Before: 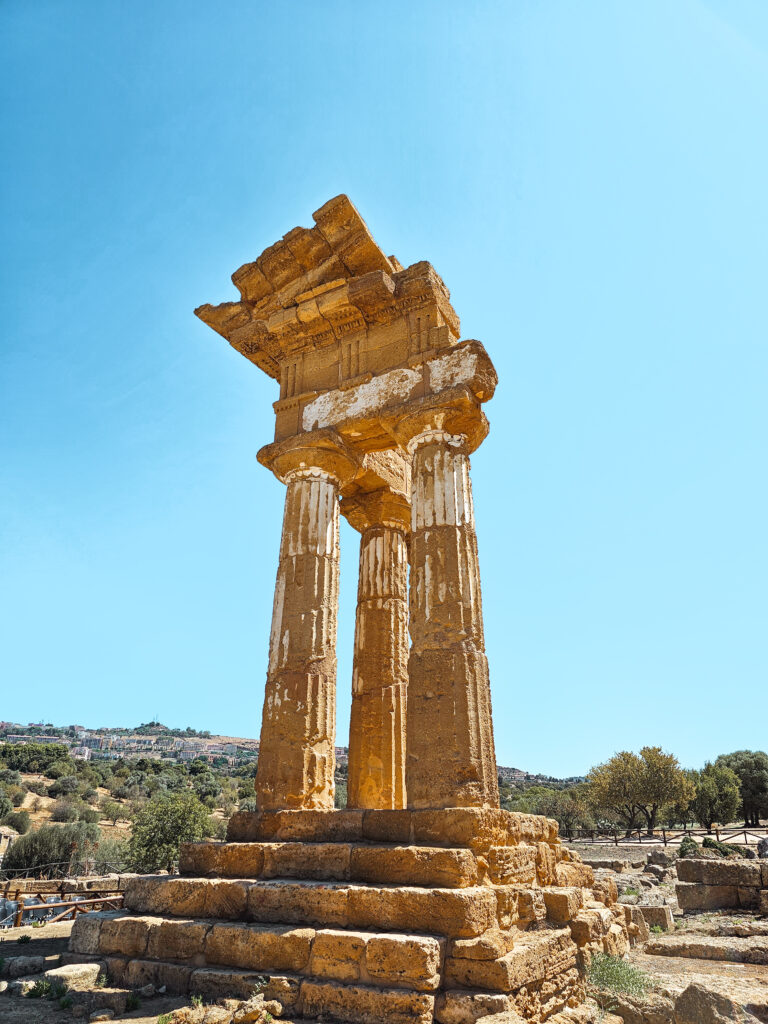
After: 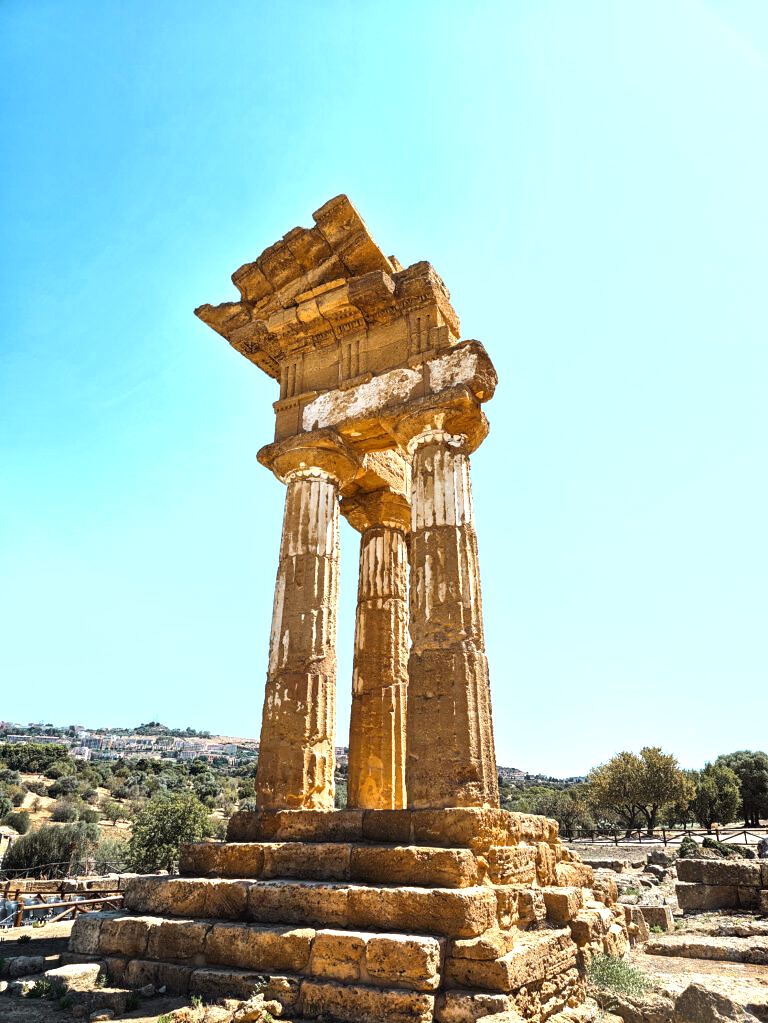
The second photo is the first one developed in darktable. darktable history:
tone equalizer: -8 EV -0.75 EV, -7 EV -0.7 EV, -6 EV -0.6 EV, -5 EV -0.4 EV, -3 EV 0.4 EV, -2 EV 0.6 EV, -1 EV 0.7 EV, +0 EV 0.75 EV, edges refinement/feathering 500, mask exposure compensation -1.57 EV, preserve details no
crop: bottom 0.071%
